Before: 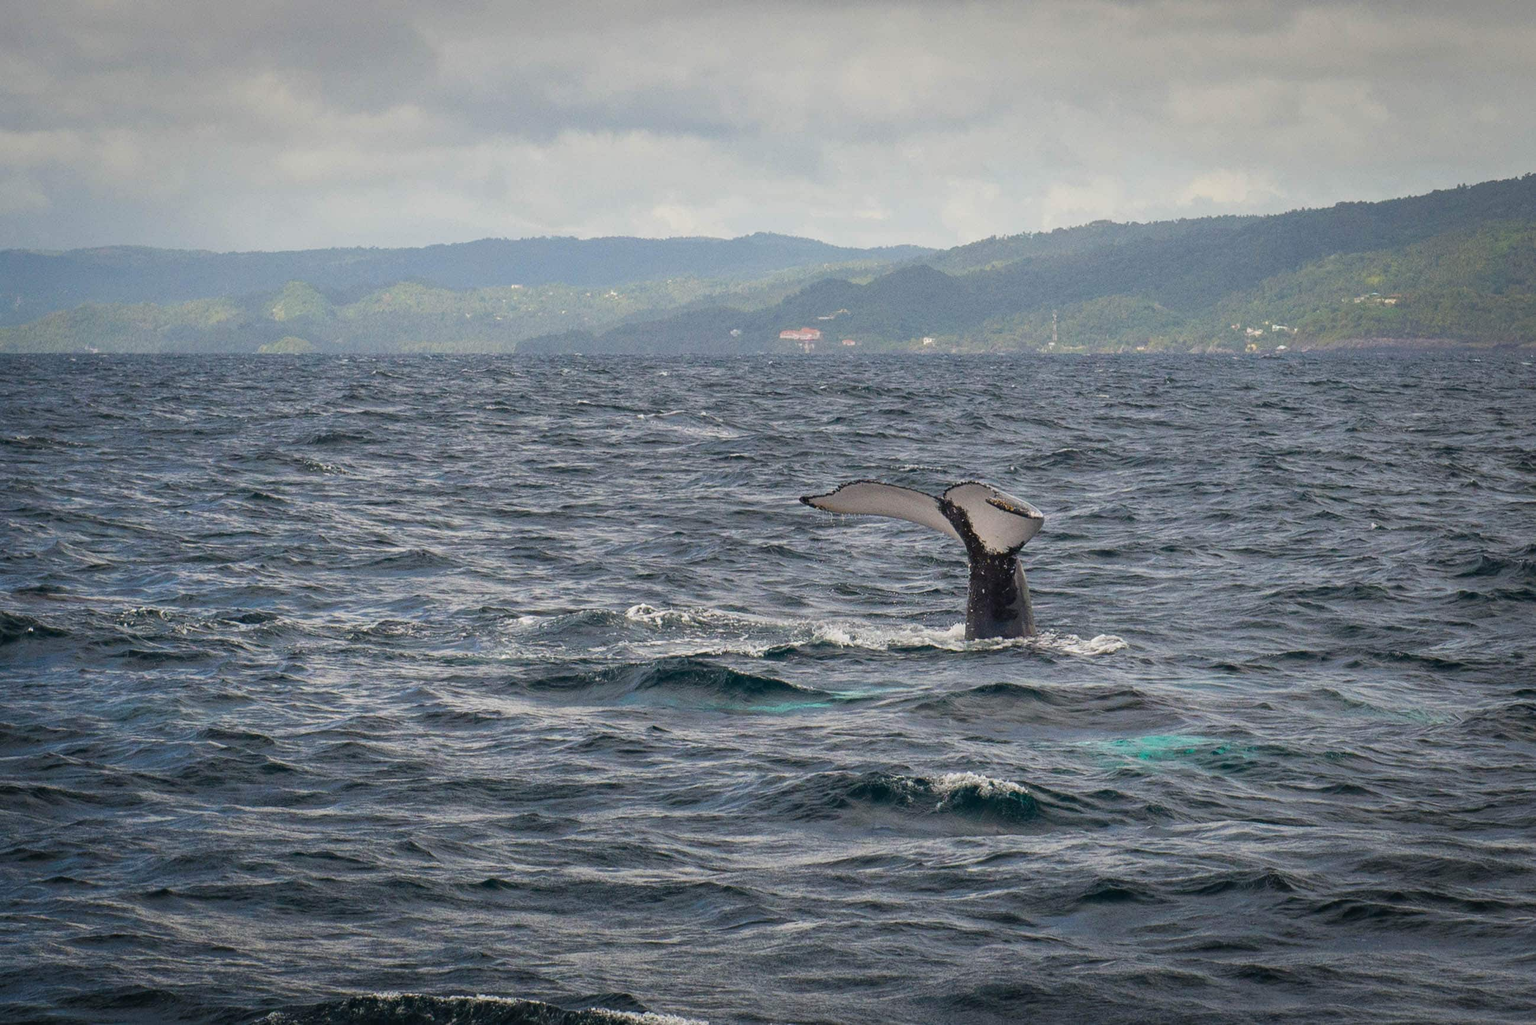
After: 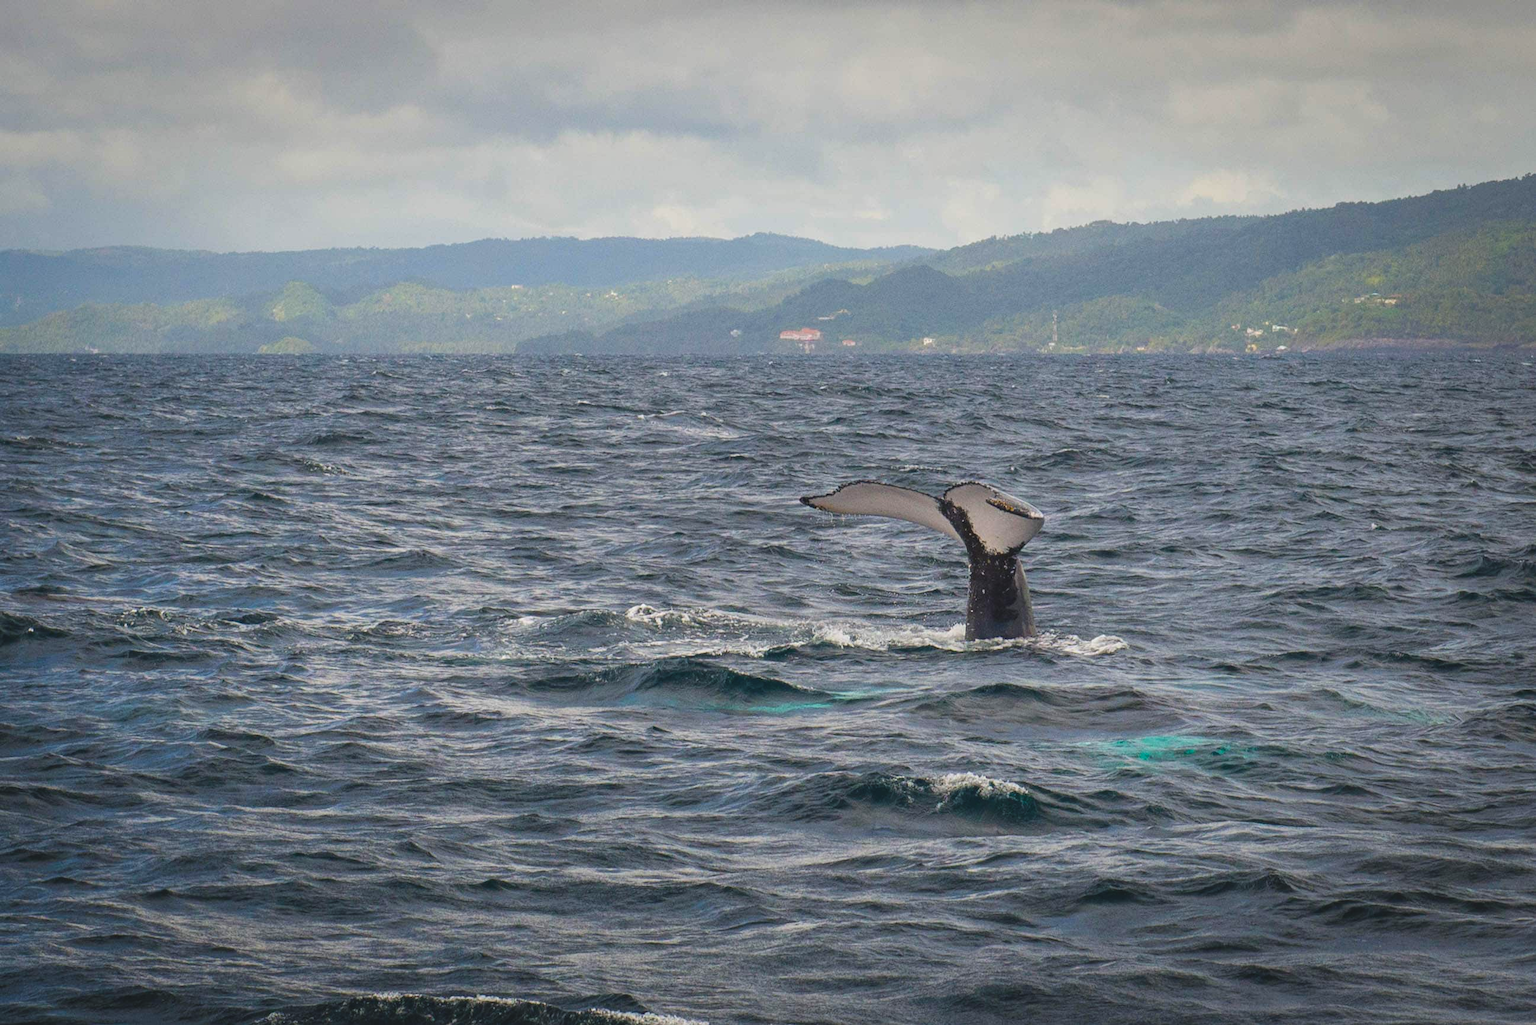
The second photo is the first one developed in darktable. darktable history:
color balance rgb: power › hue 61.06°, global offset › luminance 0.784%, perceptual saturation grading › global saturation 25.254%
